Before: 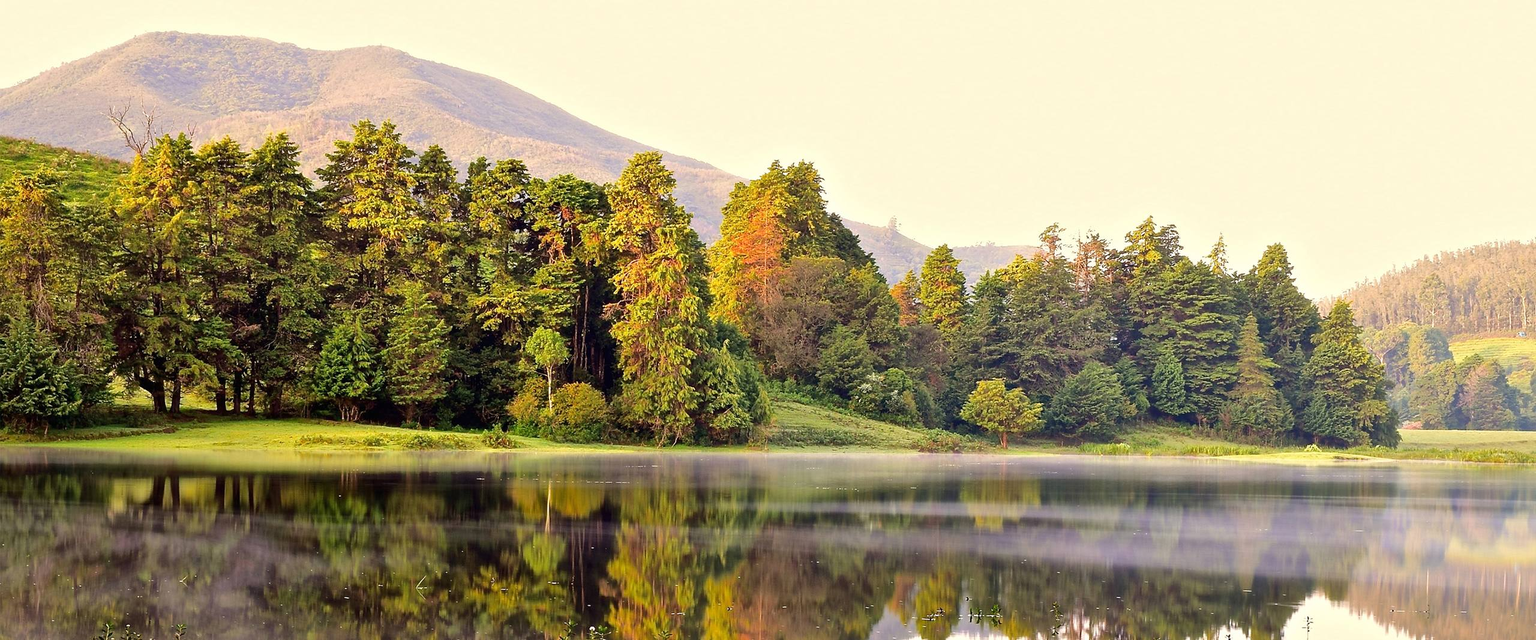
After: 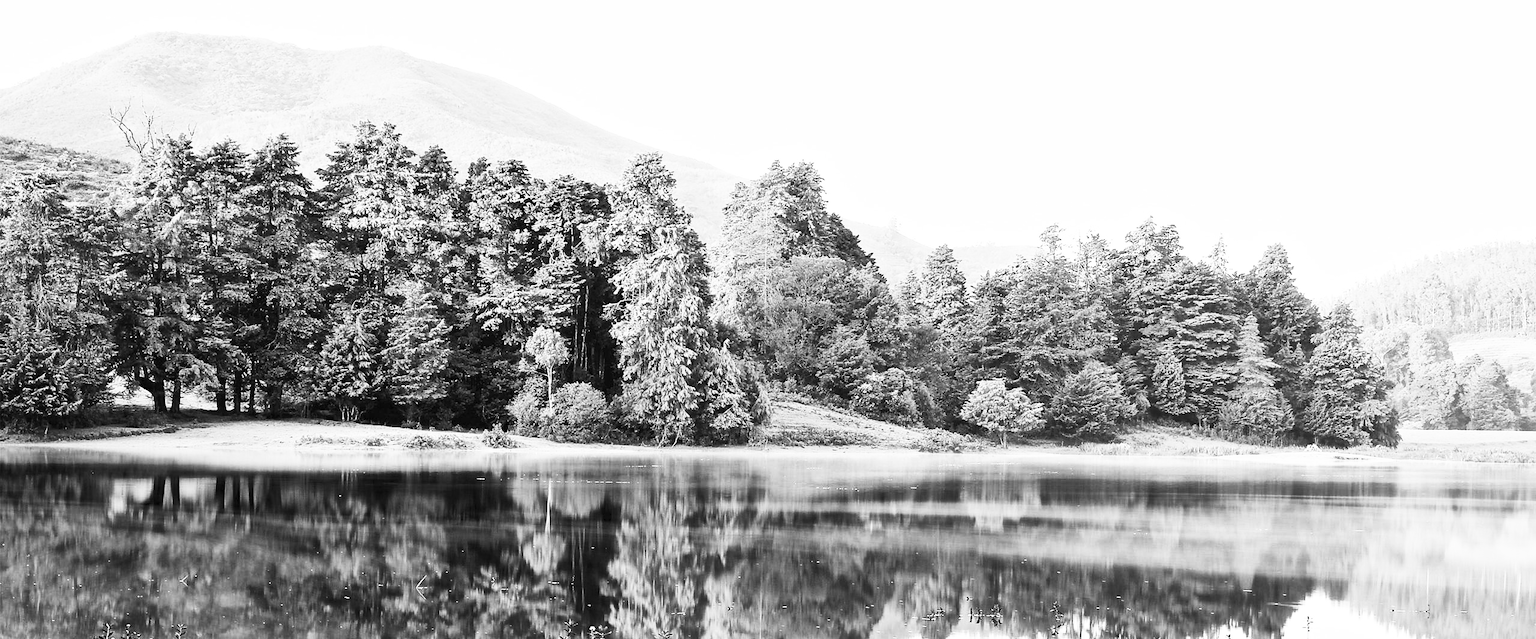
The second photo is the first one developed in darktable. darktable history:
haze removal: compatibility mode true, adaptive false
contrast brightness saturation: contrast 0.53, brightness 0.47, saturation -1
